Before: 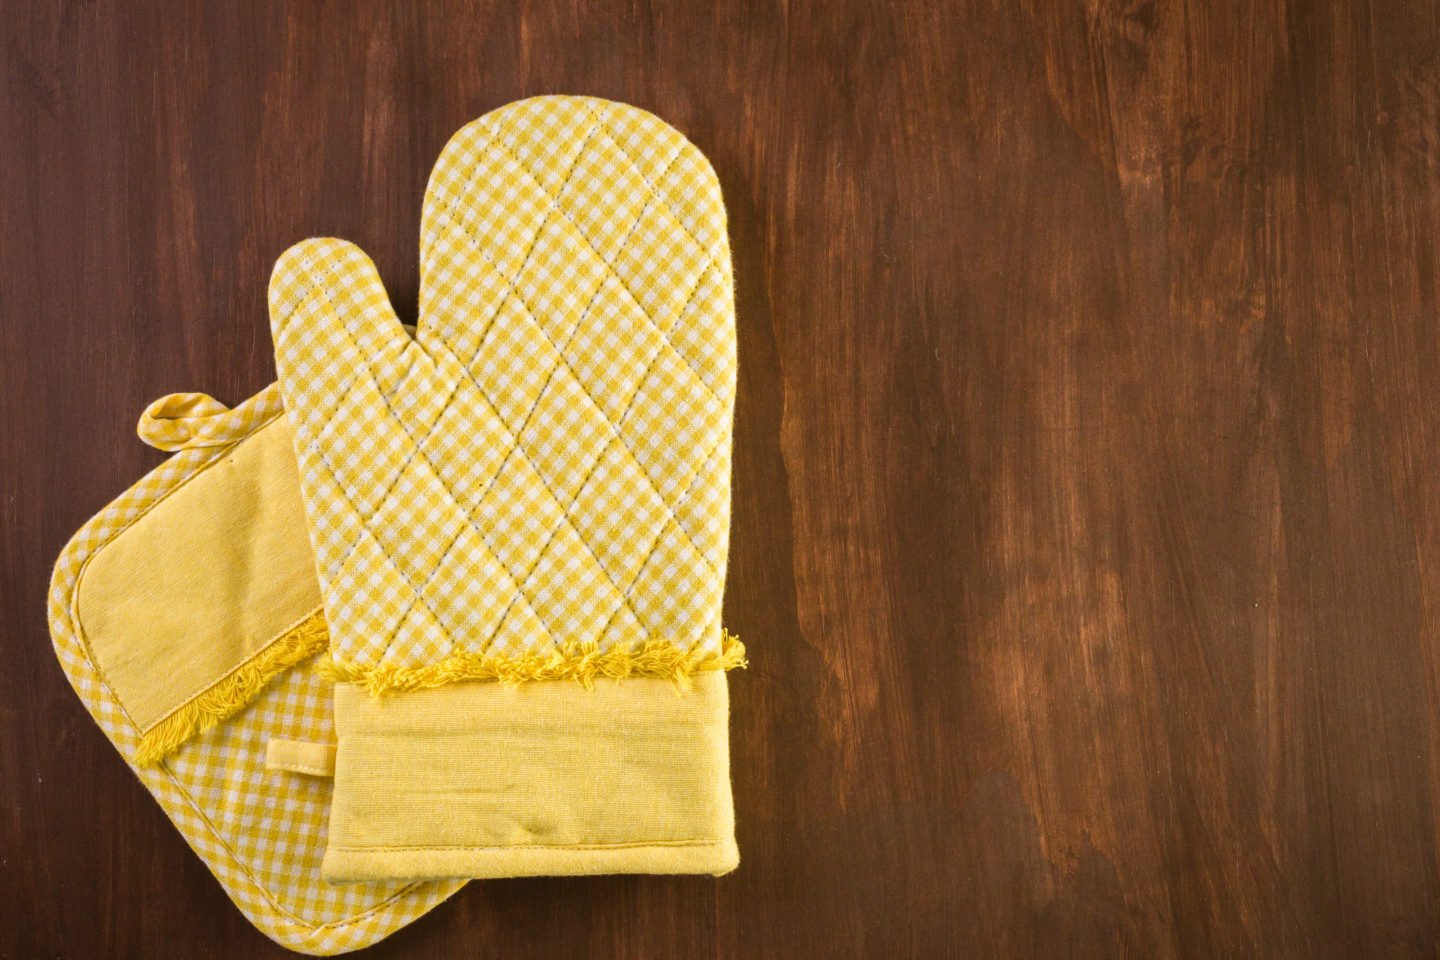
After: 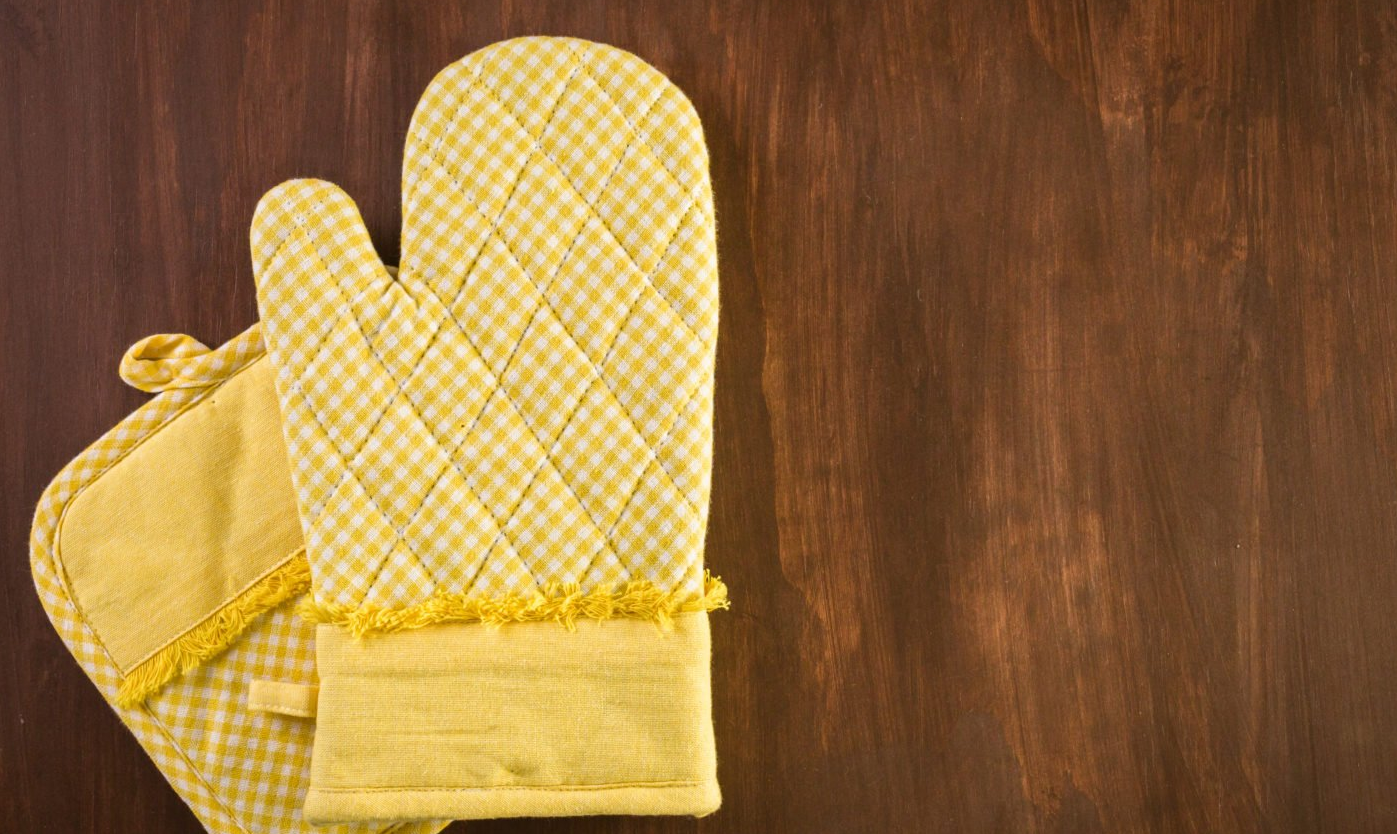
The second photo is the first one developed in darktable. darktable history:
crop: left 1.317%, top 6.198%, right 1.616%, bottom 6.865%
